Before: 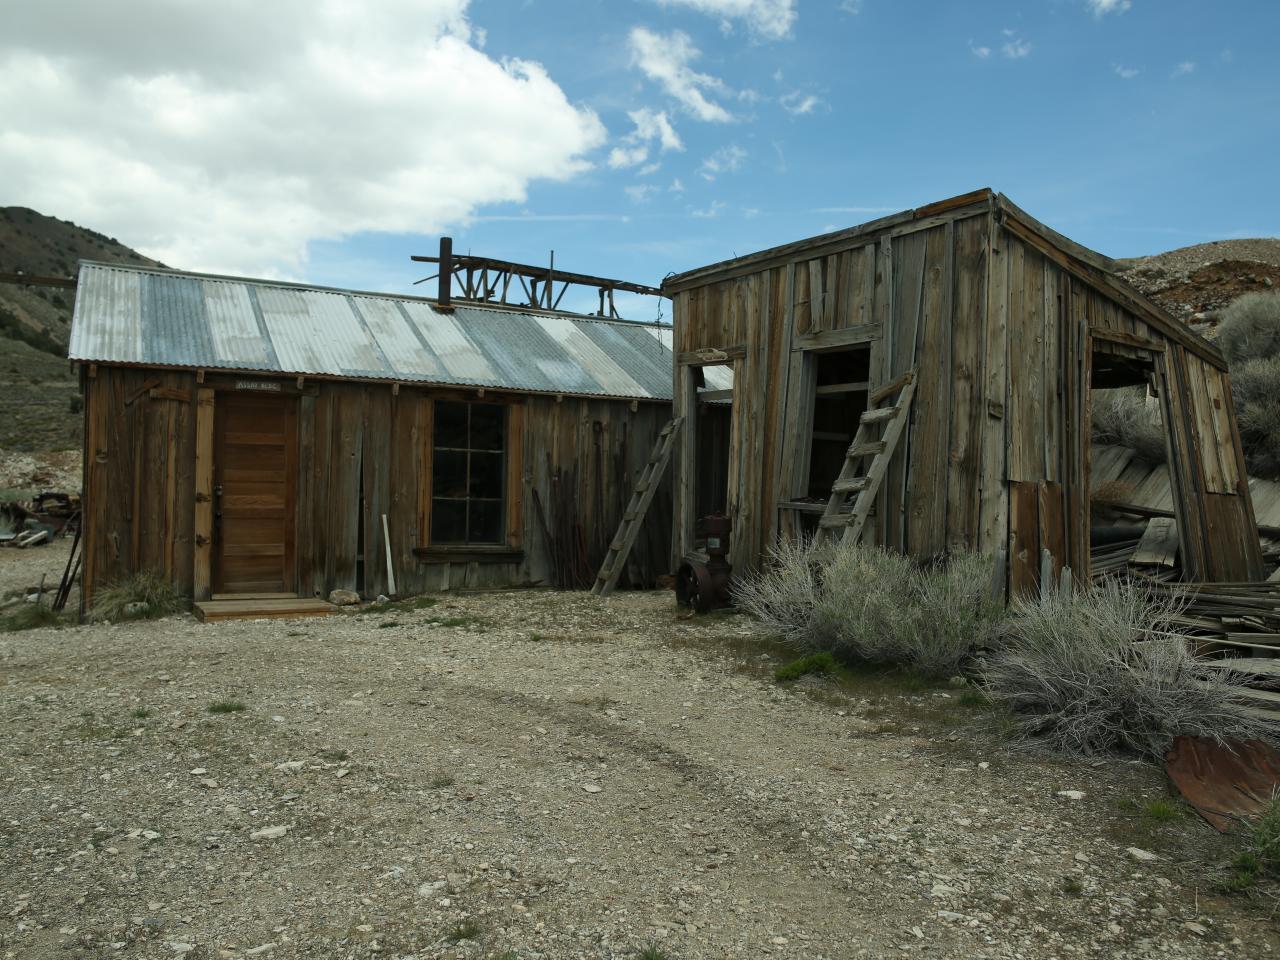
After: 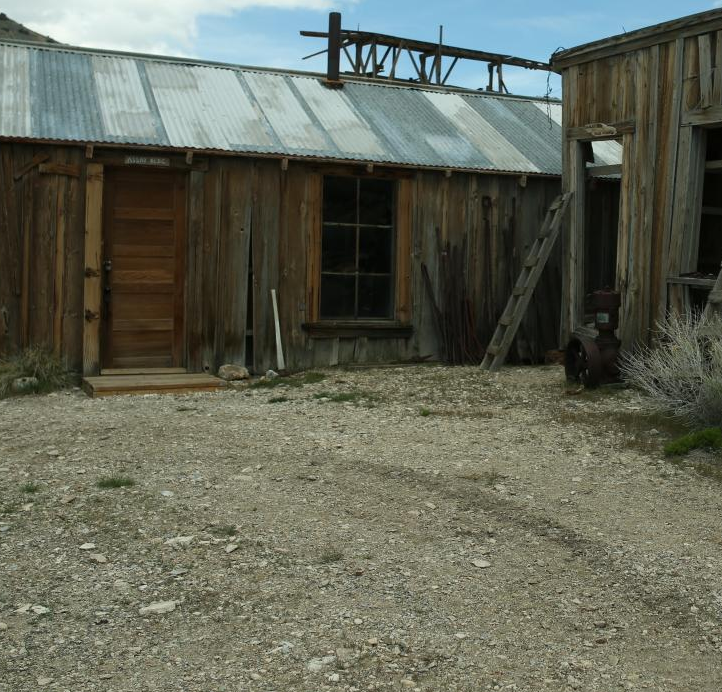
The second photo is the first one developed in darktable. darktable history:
crop: left 8.729%, top 23.502%, right 34.855%, bottom 4.381%
